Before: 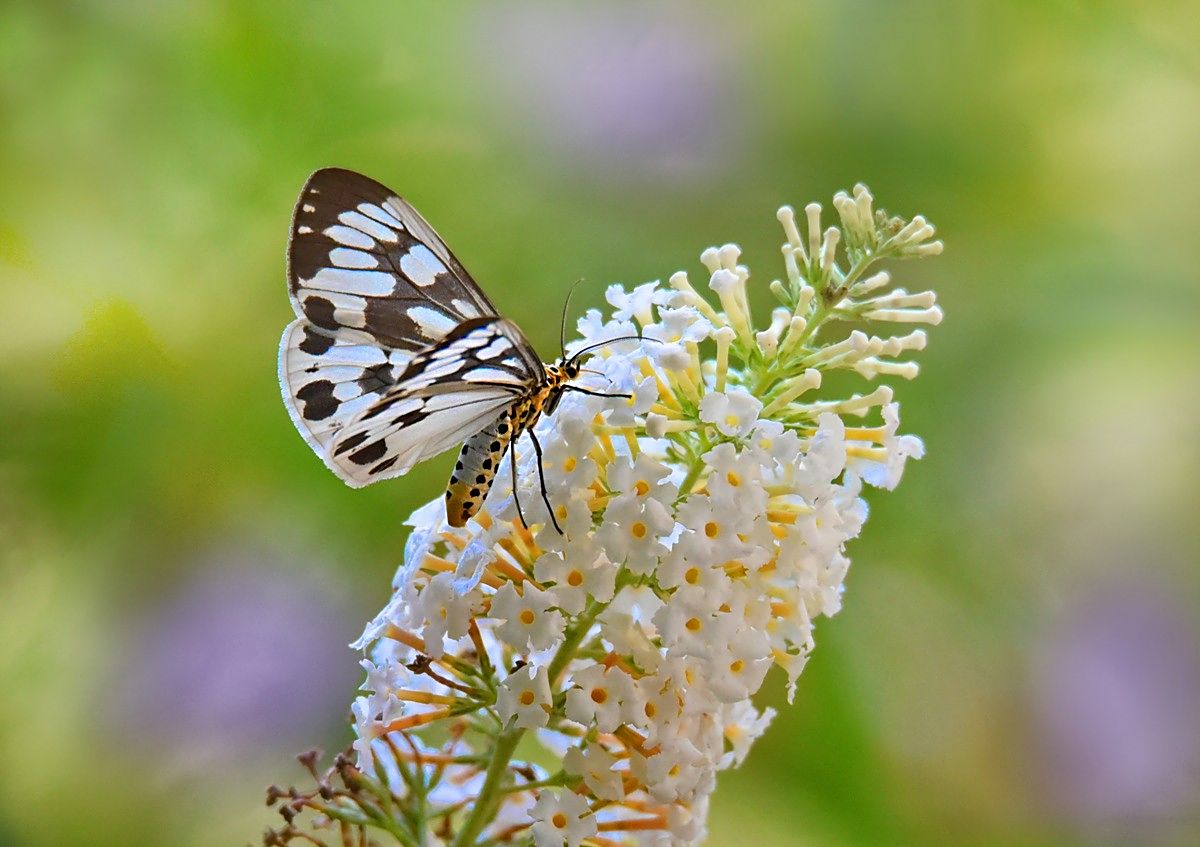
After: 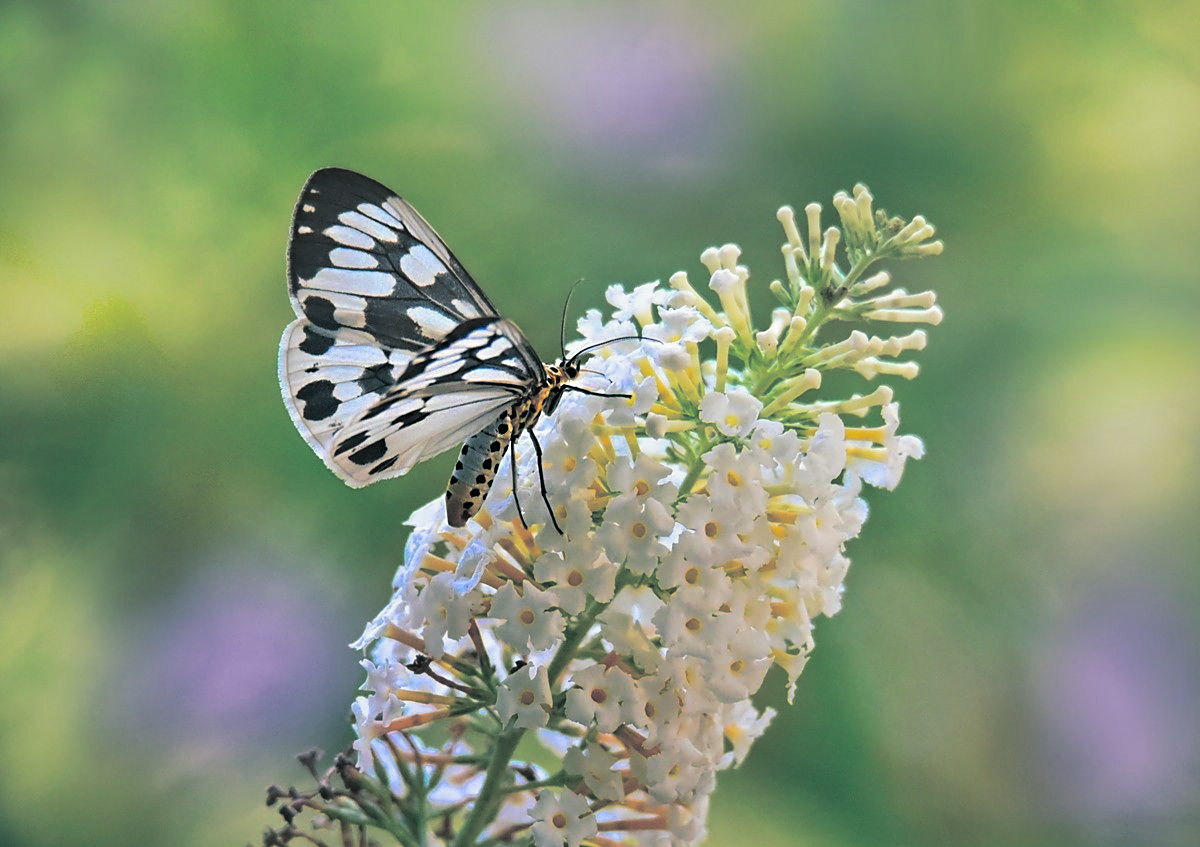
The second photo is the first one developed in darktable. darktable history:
contrast brightness saturation: contrast 0.04, saturation 0.07
split-toning: shadows › hue 205.2°, shadows › saturation 0.43, highlights › hue 54°, highlights › saturation 0.54
